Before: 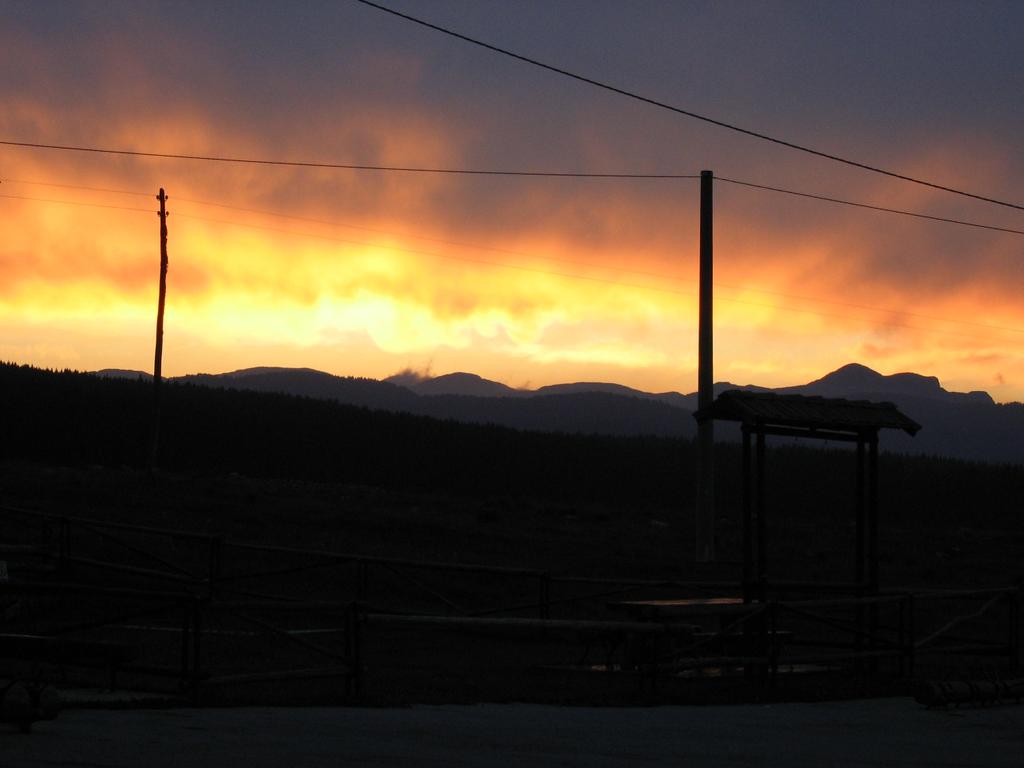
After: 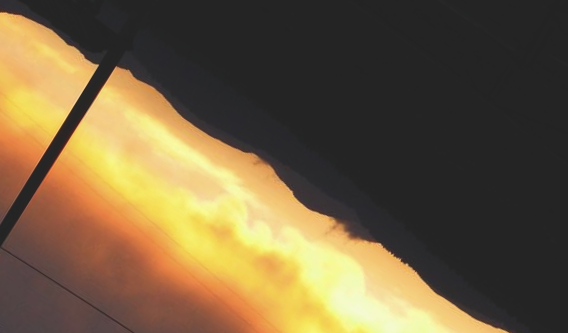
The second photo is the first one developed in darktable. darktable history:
exposure: black level correction -0.063, exposure -0.049 EV, compensate highlight preservation false
crop and rotate: angle 148.11°, left 9.149%, top 15.577%, right 4.565%, bottom 17.062%
contrast brightness saturation: contrast 0.103, brightness -0.258, saturation 0.137
